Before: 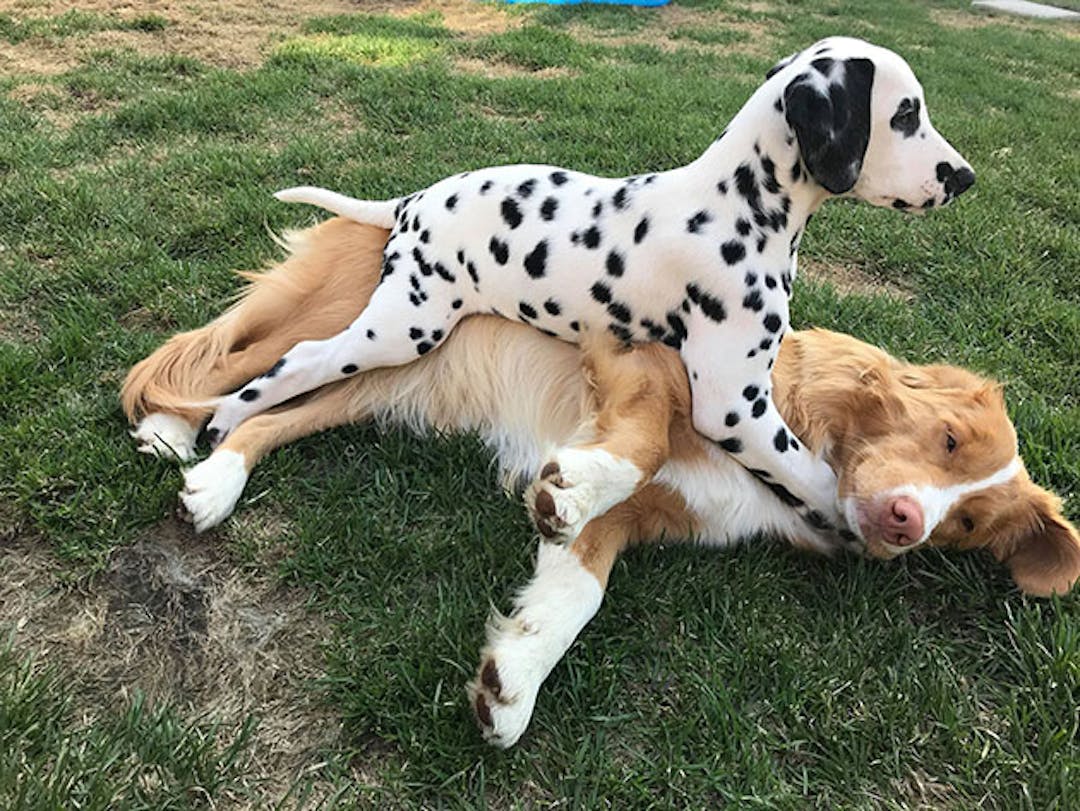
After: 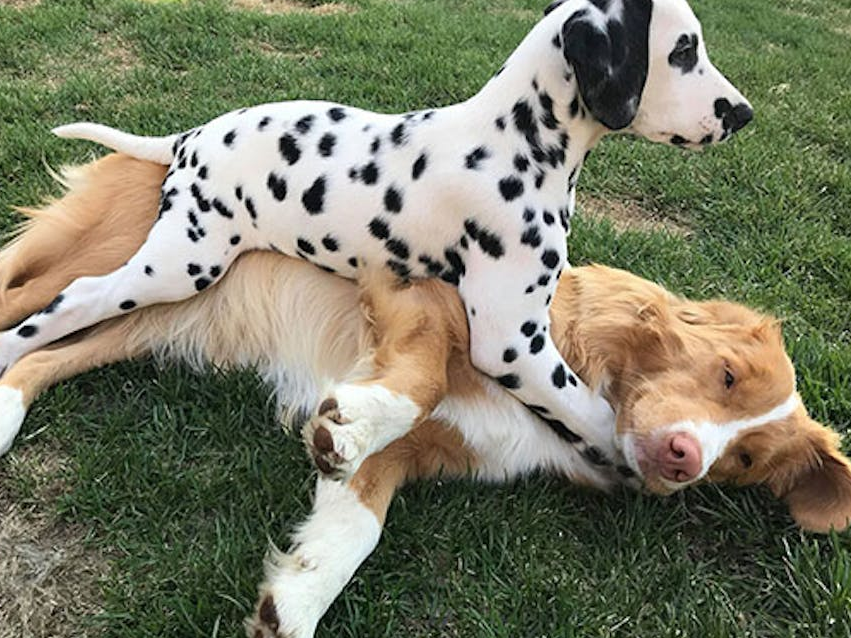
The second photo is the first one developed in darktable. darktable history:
sharpen: radius 2.883, amount 0.868, threshold 47.523
crop and rotate: left 20.74%, top 7.912%, right 0.375%, bottom 13.378%
